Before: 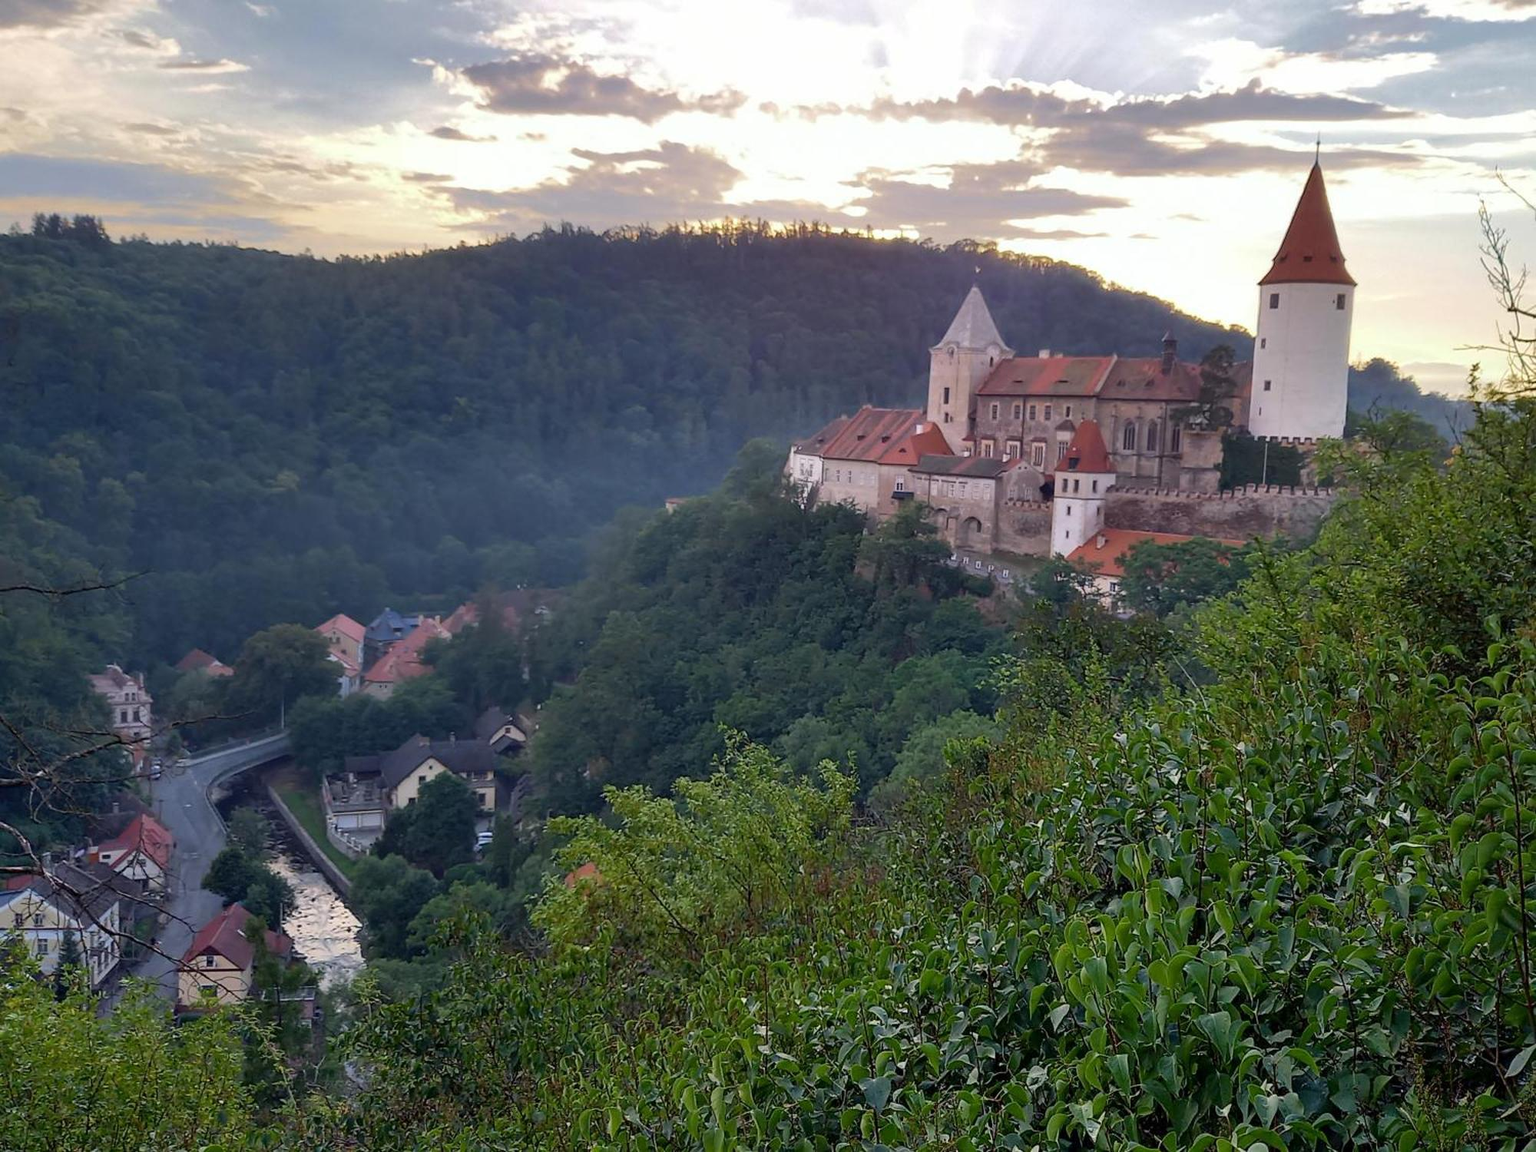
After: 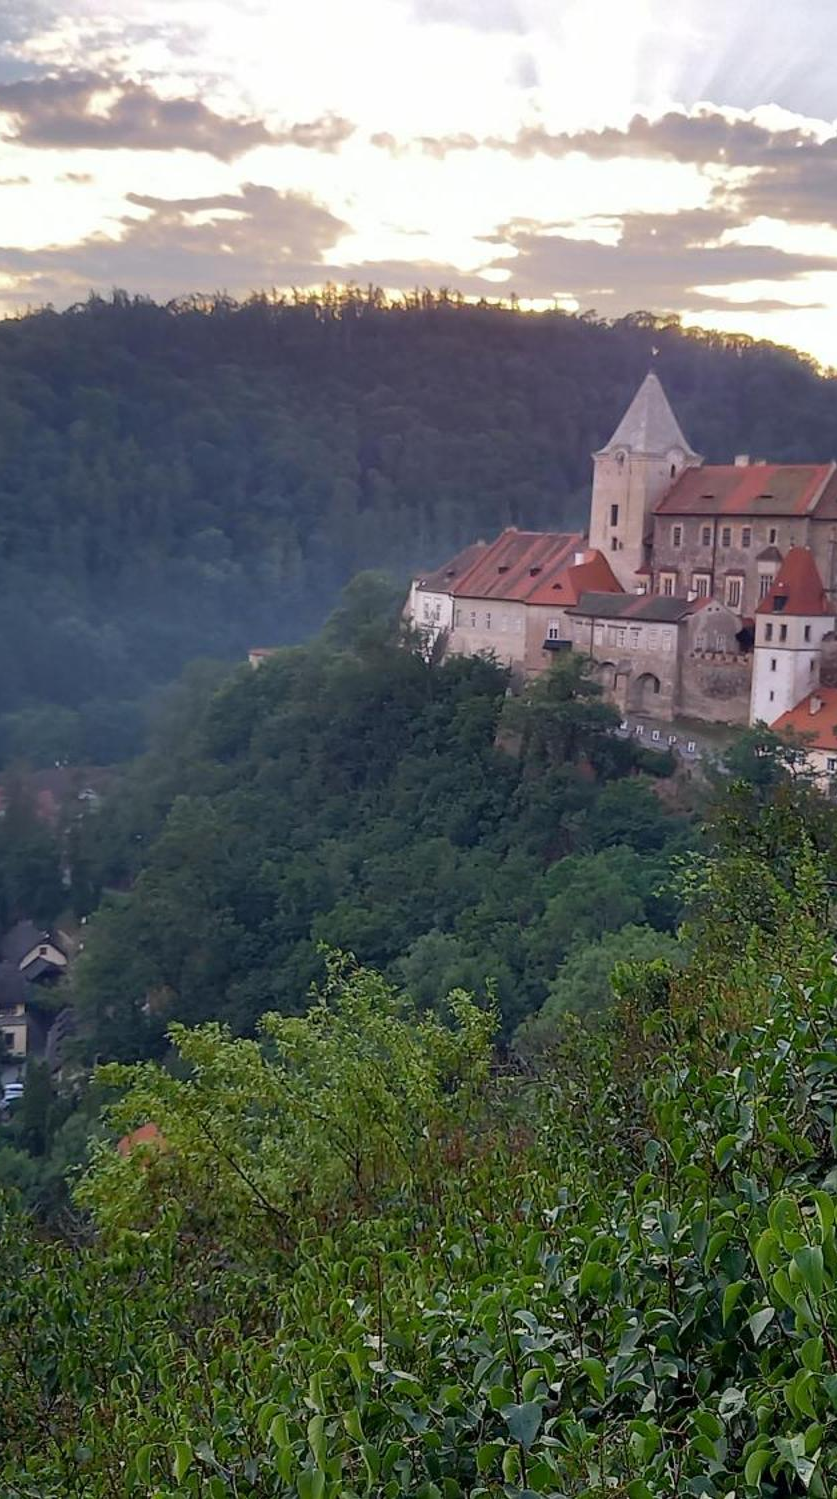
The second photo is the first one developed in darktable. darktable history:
crop: left 30.92%, right 27.193%
